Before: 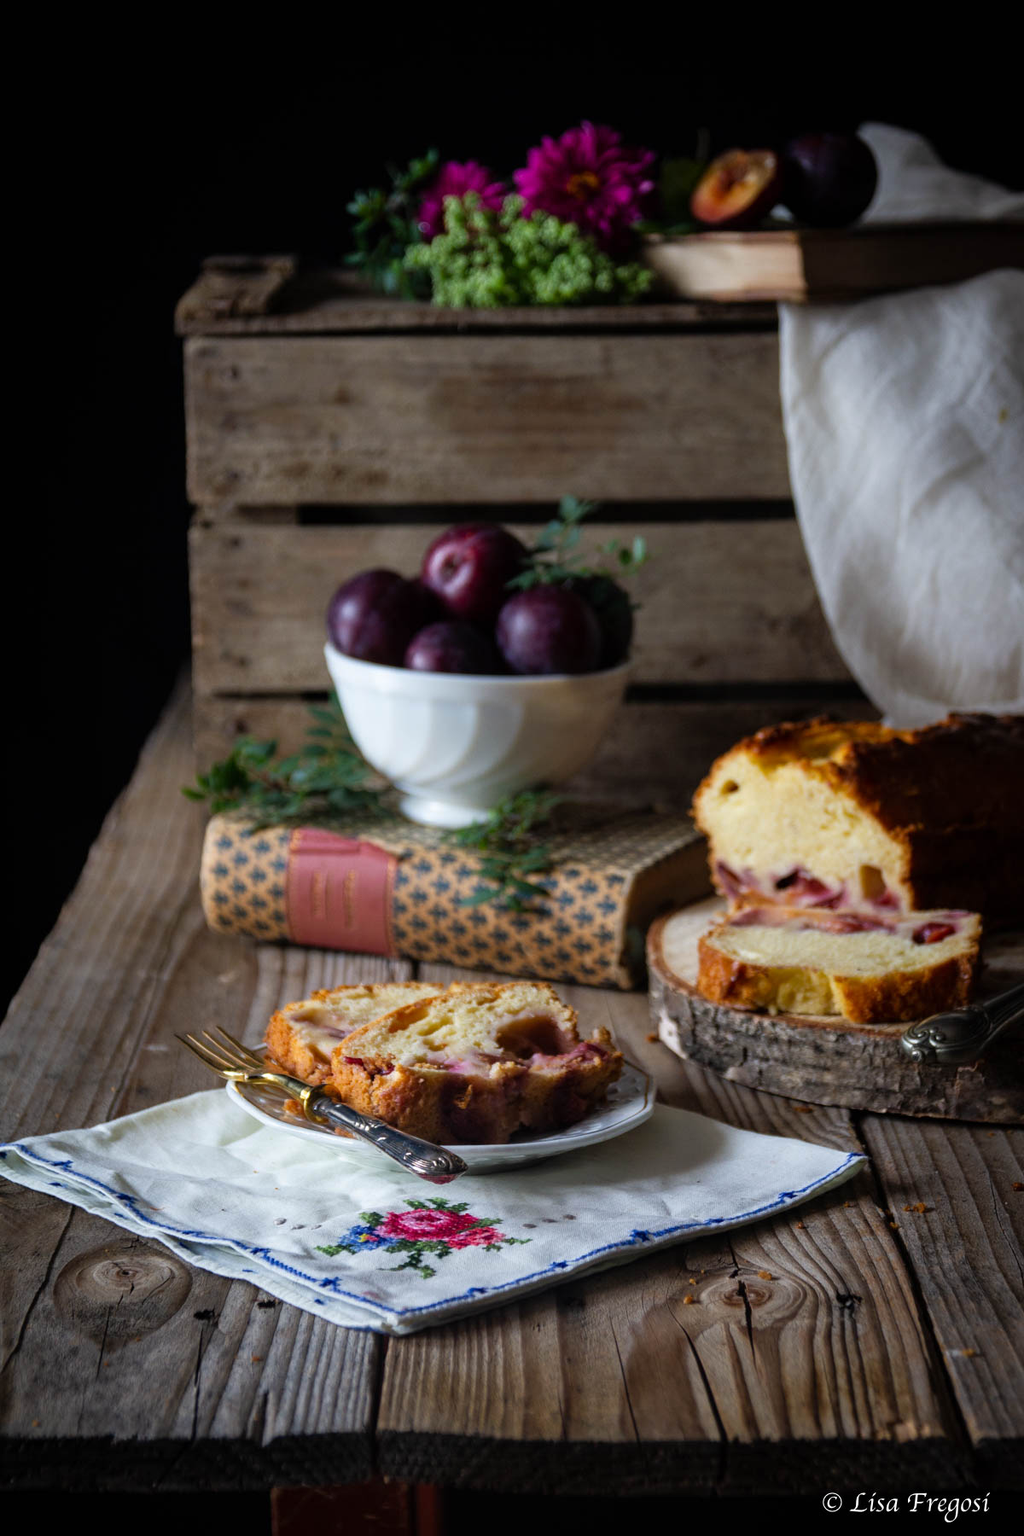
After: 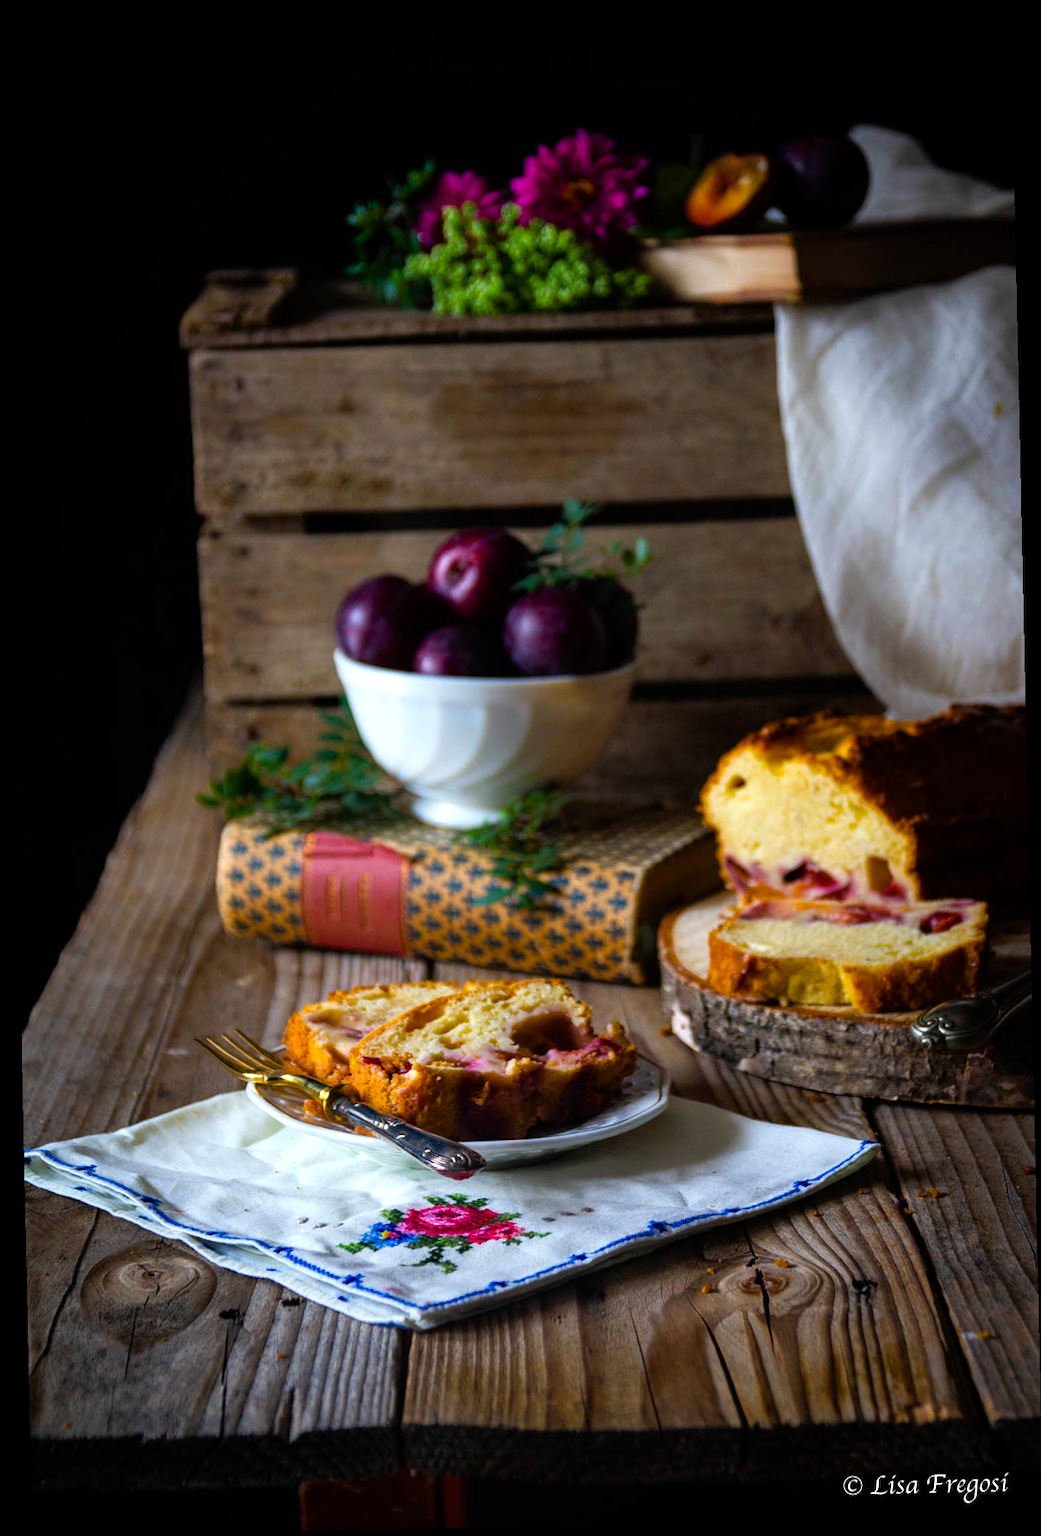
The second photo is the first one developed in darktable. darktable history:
white balance: red 1, blue 1
rotate and perspective: rotation -1.24°, automatic cropping off
color balance rgb: linear chroma grading › global chroma 50%, perceptual saturation grading › global saturation 2.34%, global vibrance 6.64%, contrast 12.71%, saturation formula JzAzBz (2021)
